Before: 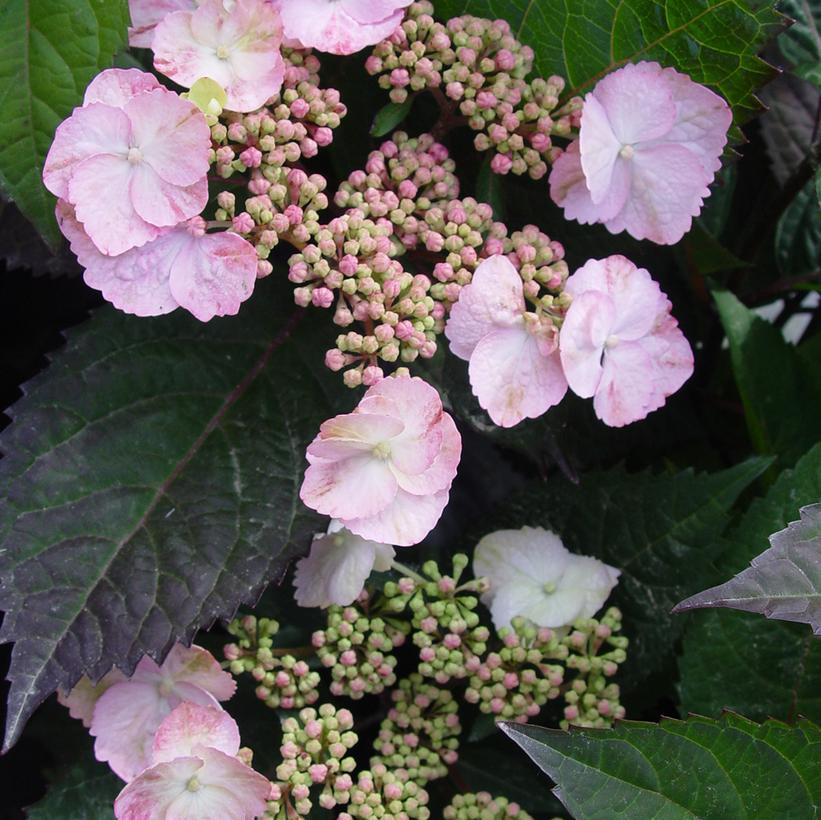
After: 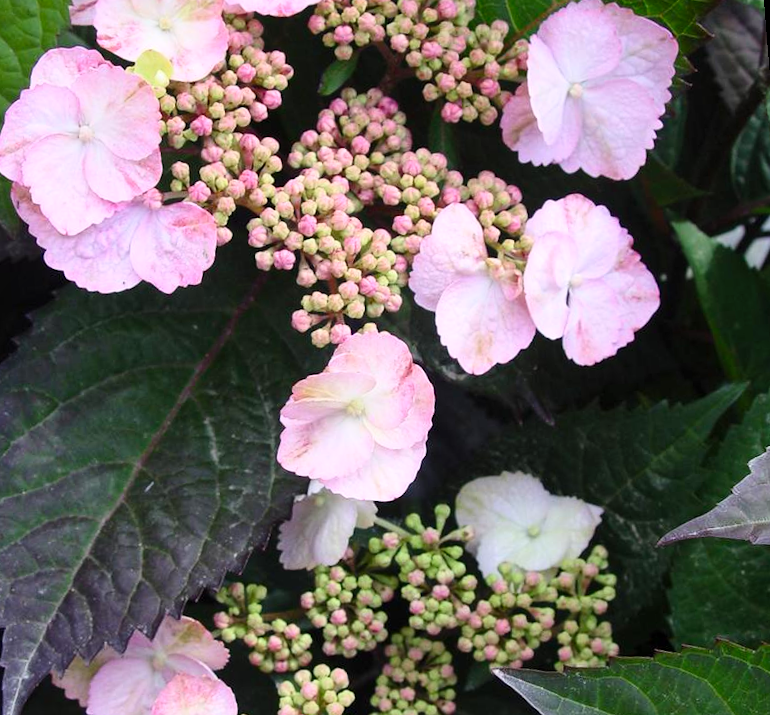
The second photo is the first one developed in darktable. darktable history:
contrast brightness saturation: contrast 0.2, brightness 0.16, saturation 0.22
local contrast: mode bilateral grid, contrast 20, coarseness 50, detail 120%, midtone range 0.2
crop: left 1.743%, right 0.268%, bottom 2.011%
rotate and perspective: rotation -4.57°, crop left 0.054, crop right 0.944, crop top 0.087, crop bottom 0.914
